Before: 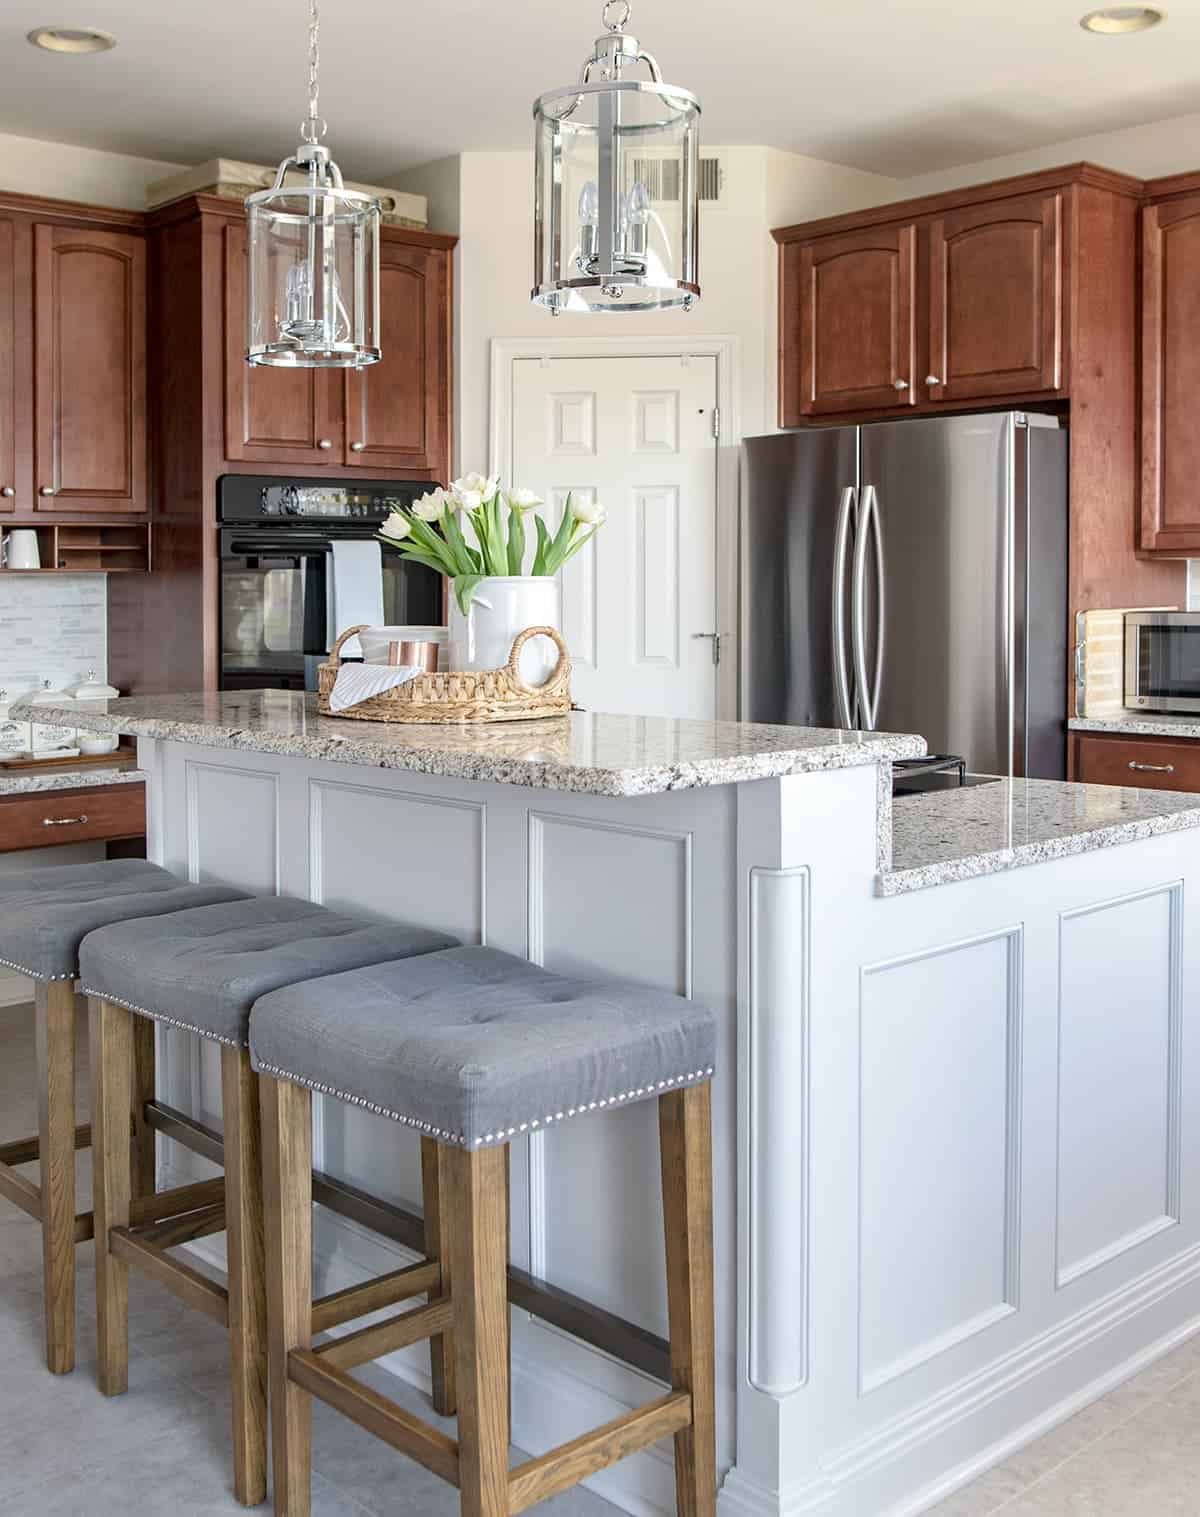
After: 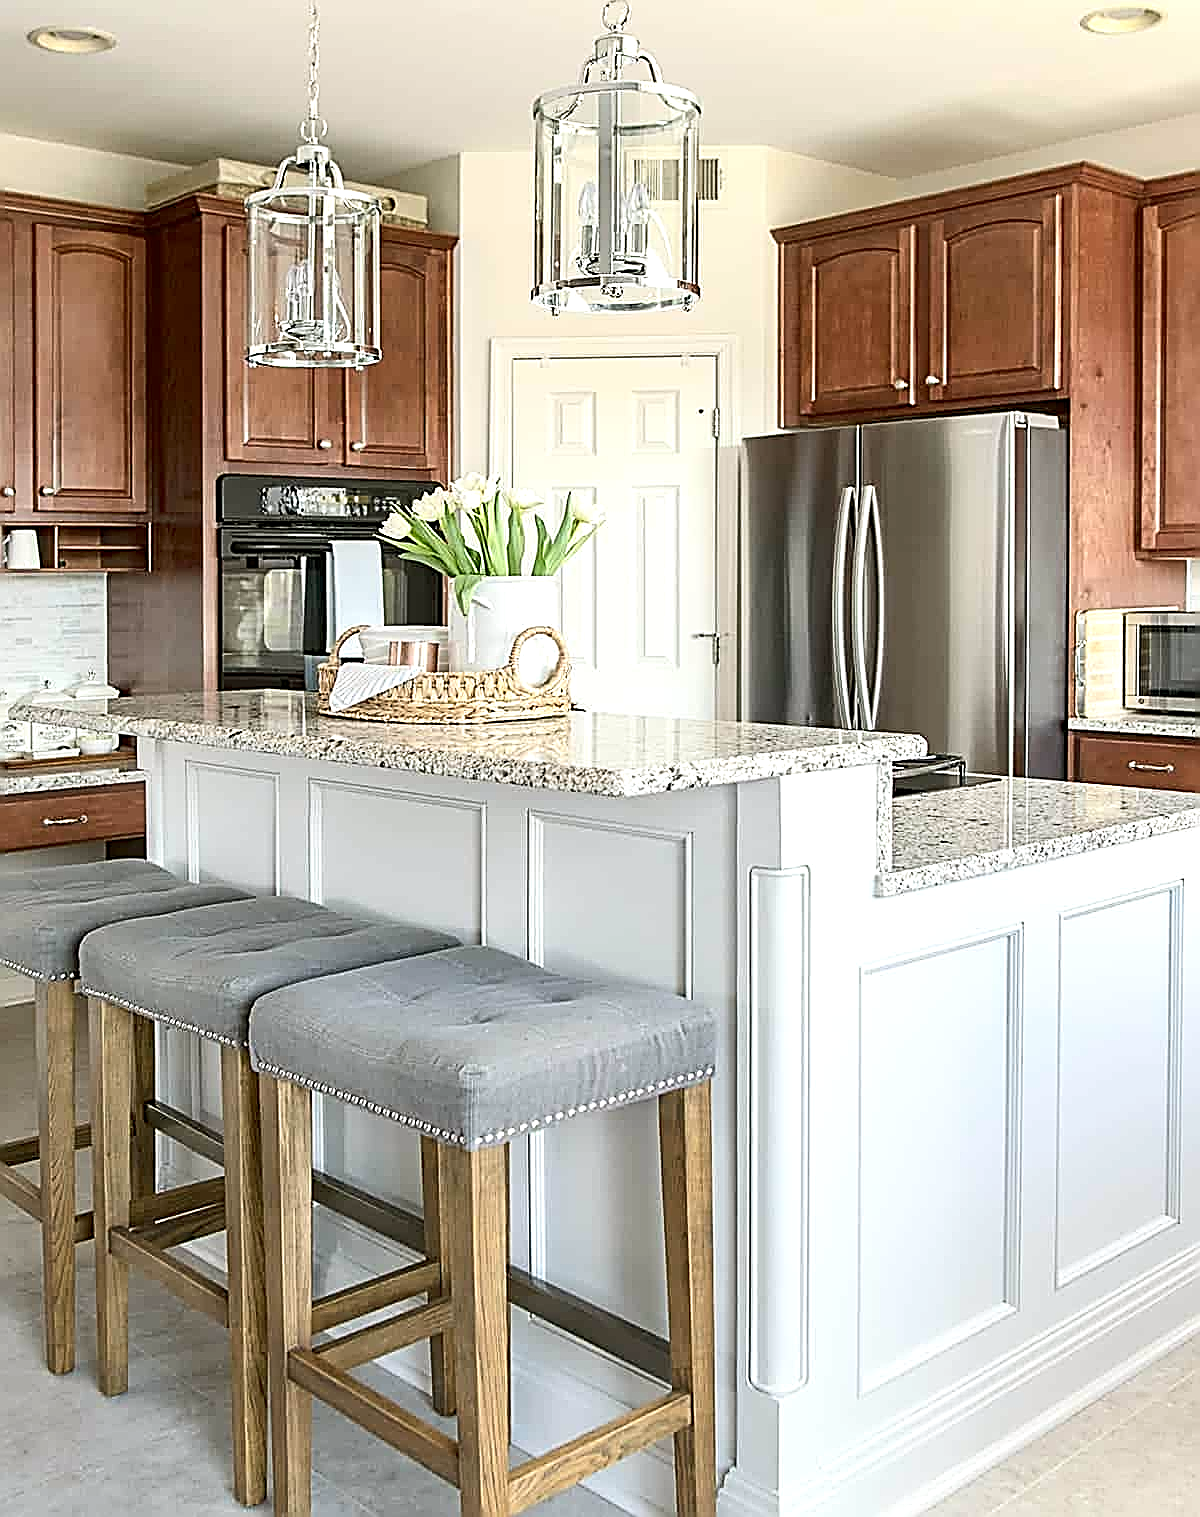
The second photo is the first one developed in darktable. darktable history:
sharpen: amount 1.861
exposure: black level correction 0.001, exposure 0.5 EV, compensate exposure bias true, compensate highlight preservation false
contrast brightness saturation: contrast 0.14
color balance: mode lift, gamma, gain (sRGB), lift [1.04, 1, 1, 0.97], gamma [1.01, 1, 1, 0.97], gain [0.96, 1, 1, 0.97]
